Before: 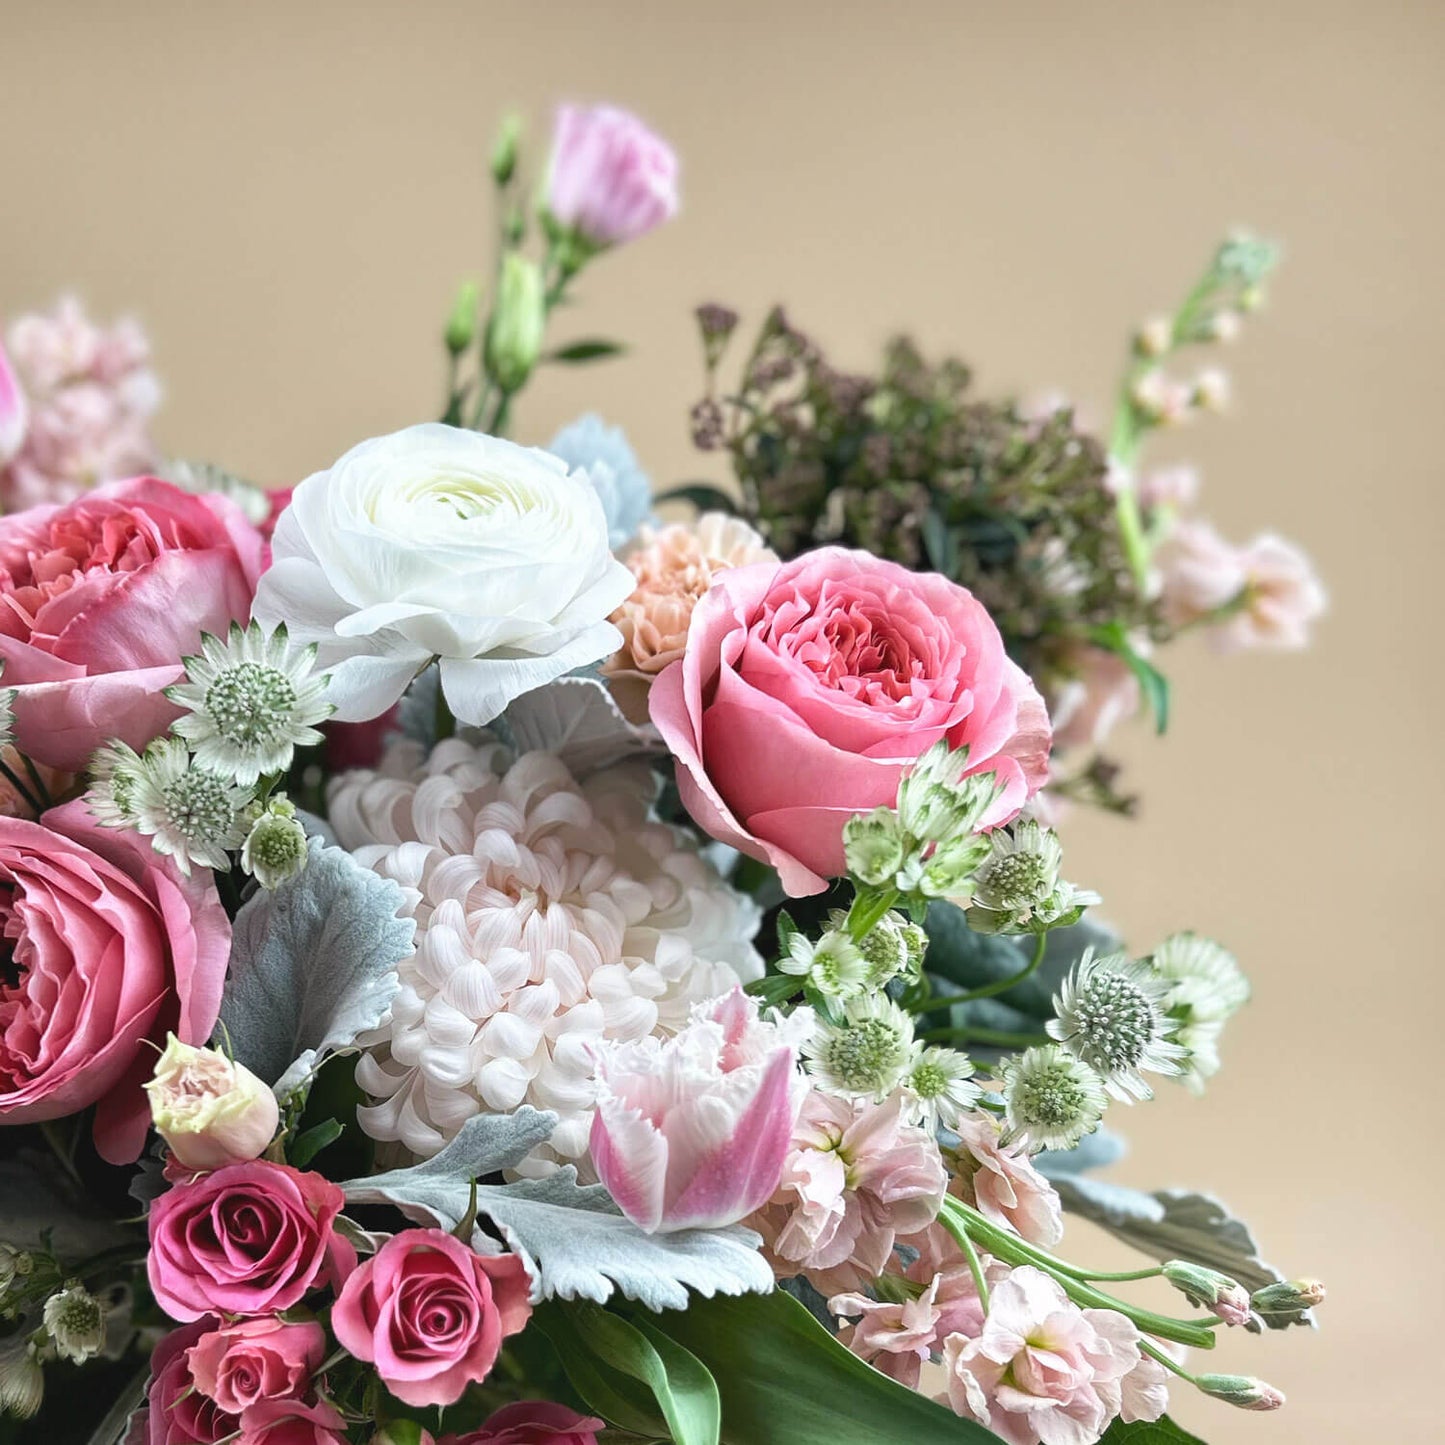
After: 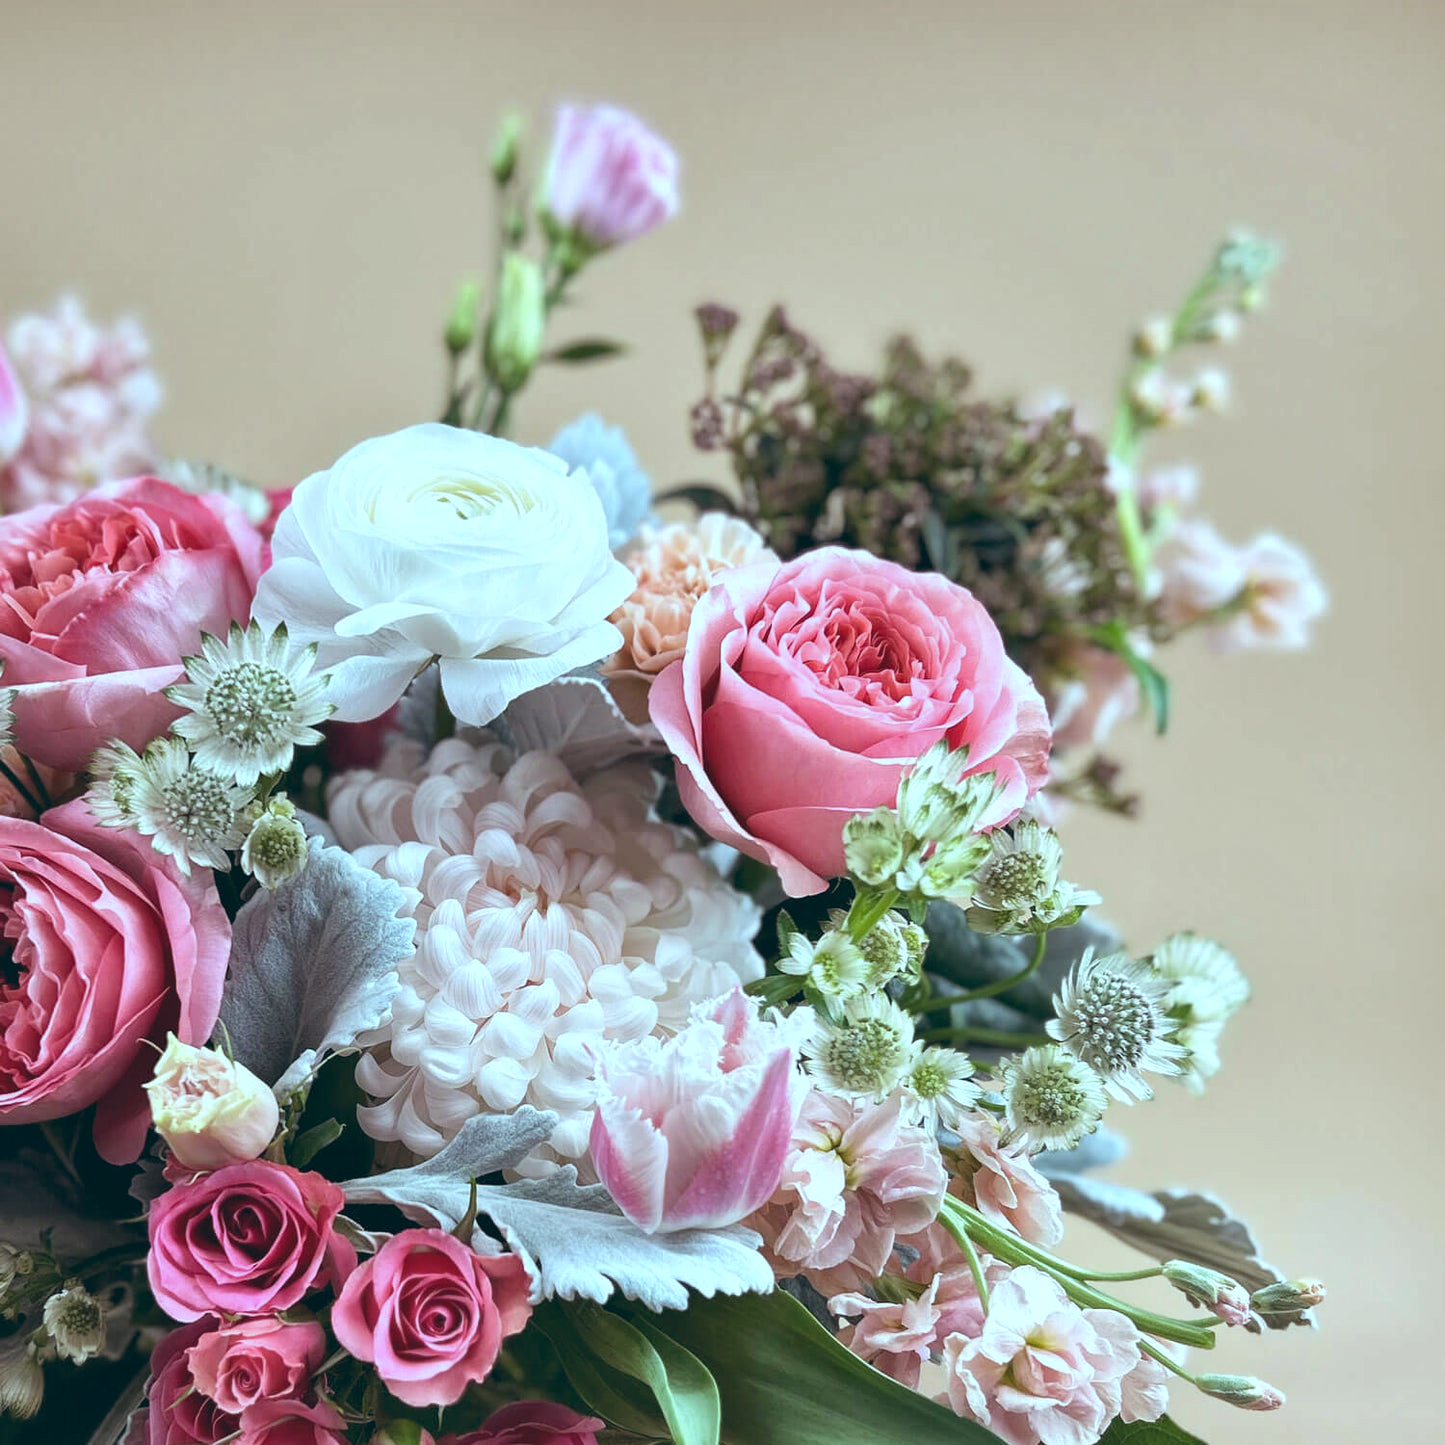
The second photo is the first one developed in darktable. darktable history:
local contrast: mode bilateral grid, contrast 20, coarseness 50, detail 120%, midtone range 0.2
color balance: lift [1.003, 0.993, 1.001, 1.007], gamma [1.018, 1.072, 0.959, 0.928], gain [0.974, 0.873, 1.031, 1.127]
white balance: red 1.009, blue 1.027
